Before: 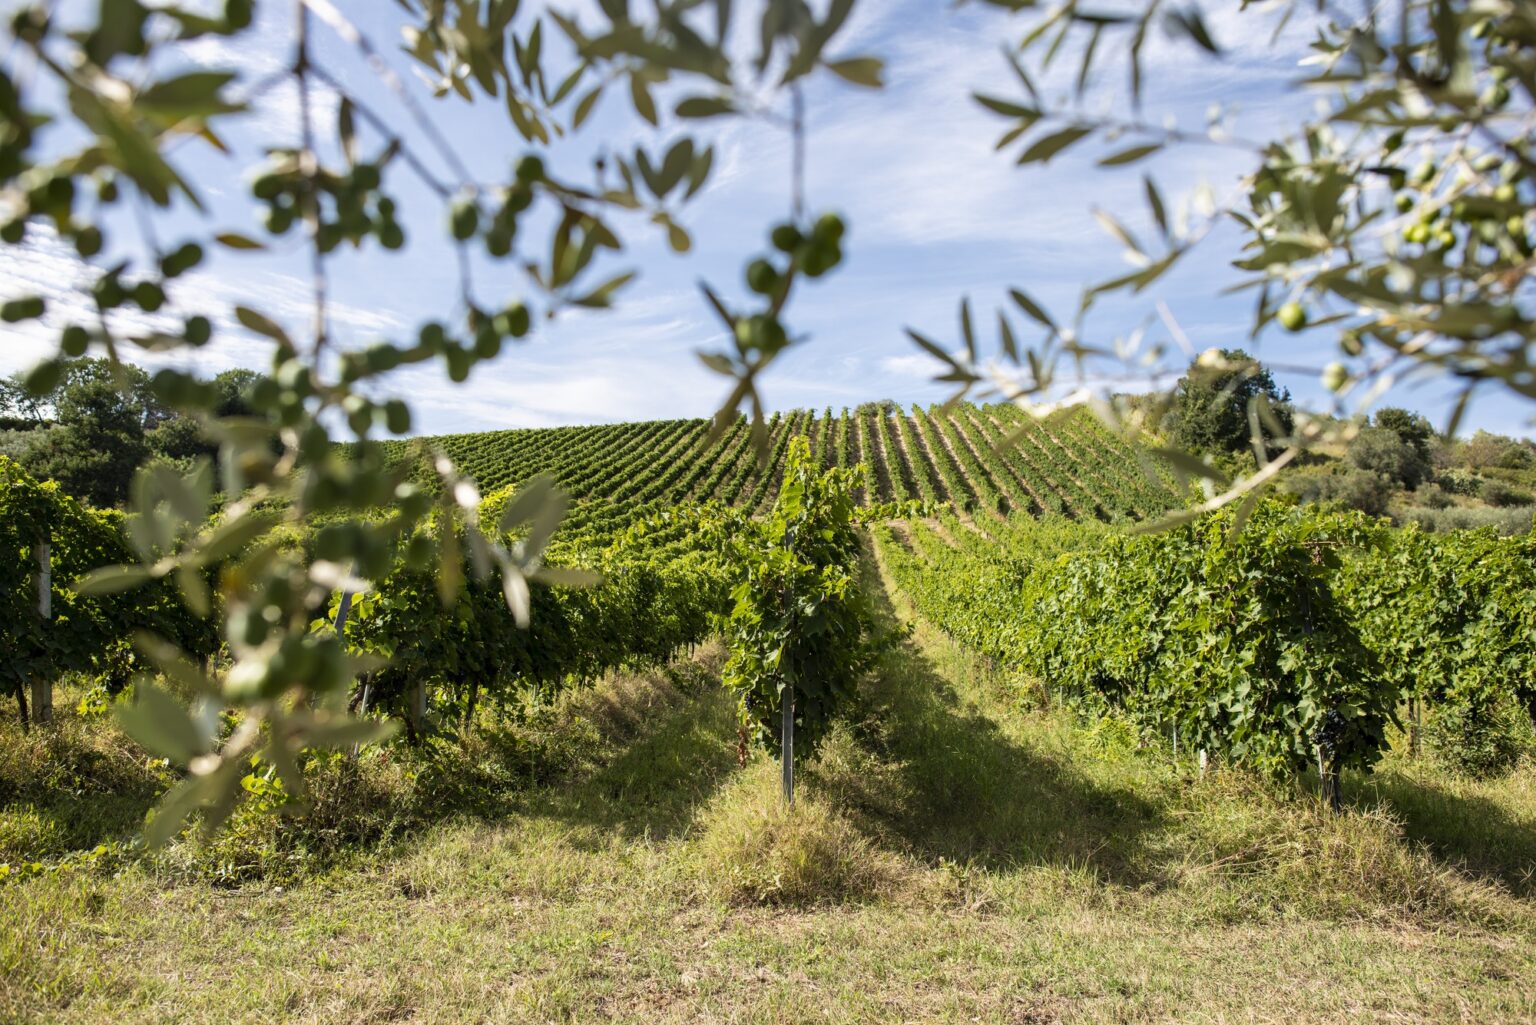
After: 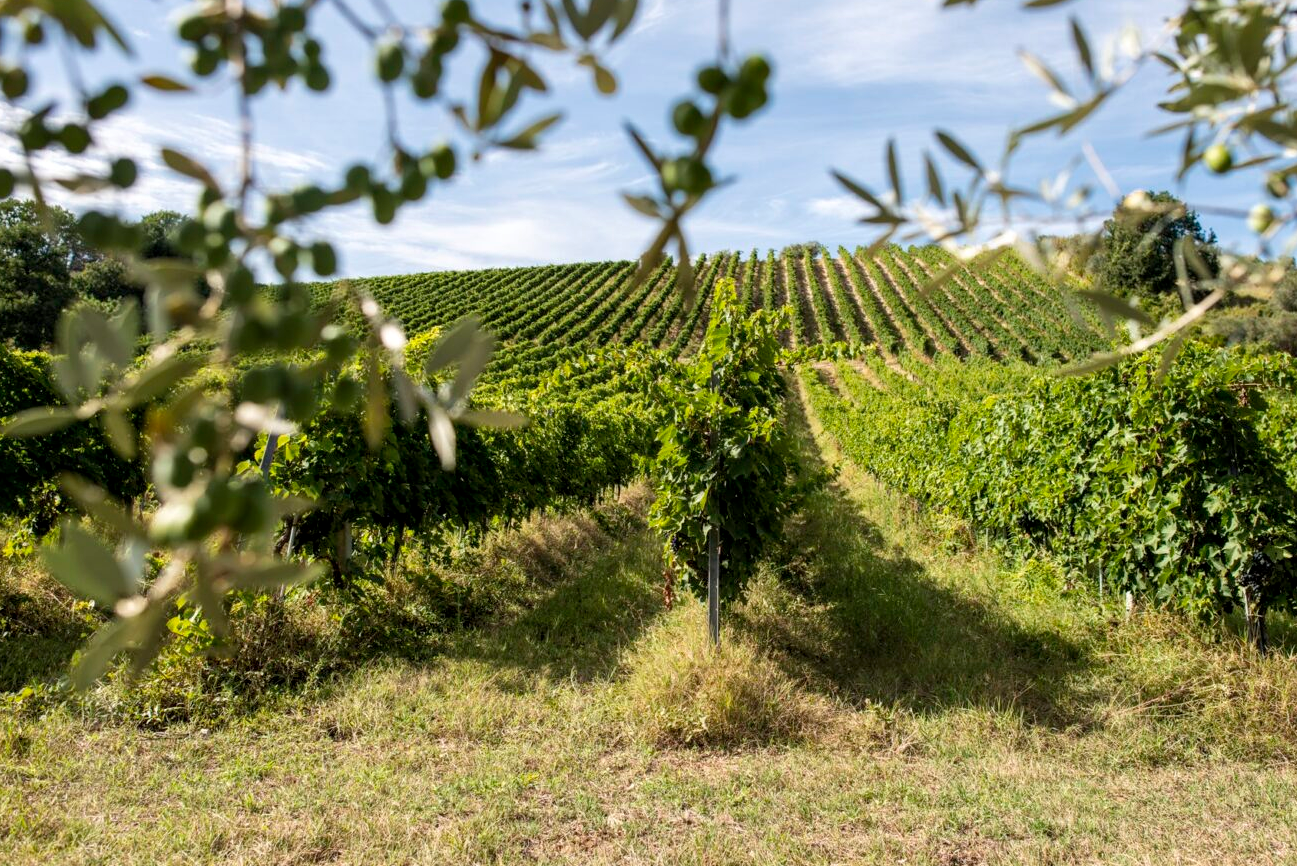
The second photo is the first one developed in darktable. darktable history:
crop and rotate: left 4.842%, top 15.51%, right 10.668%
local contrast: highlights 100%, shadows 100%, detail 120%, midtone range 0.2
